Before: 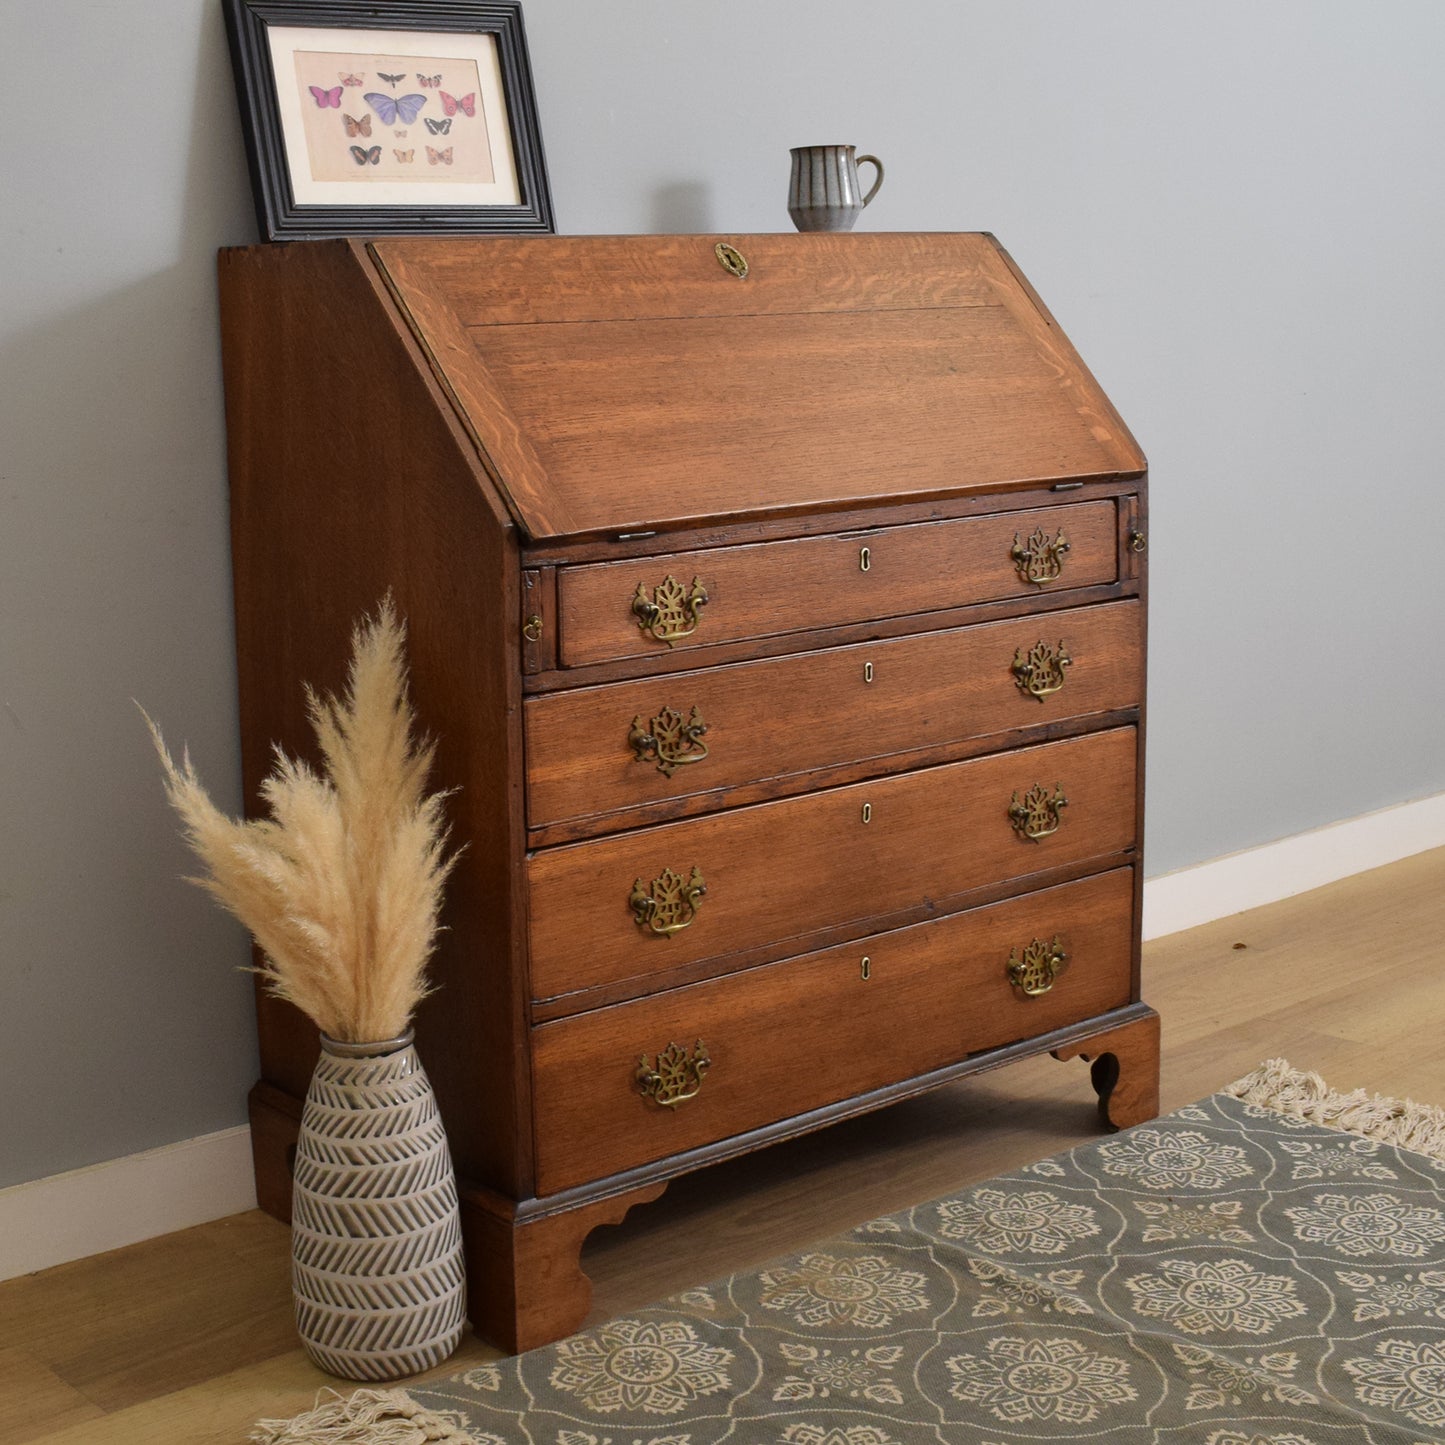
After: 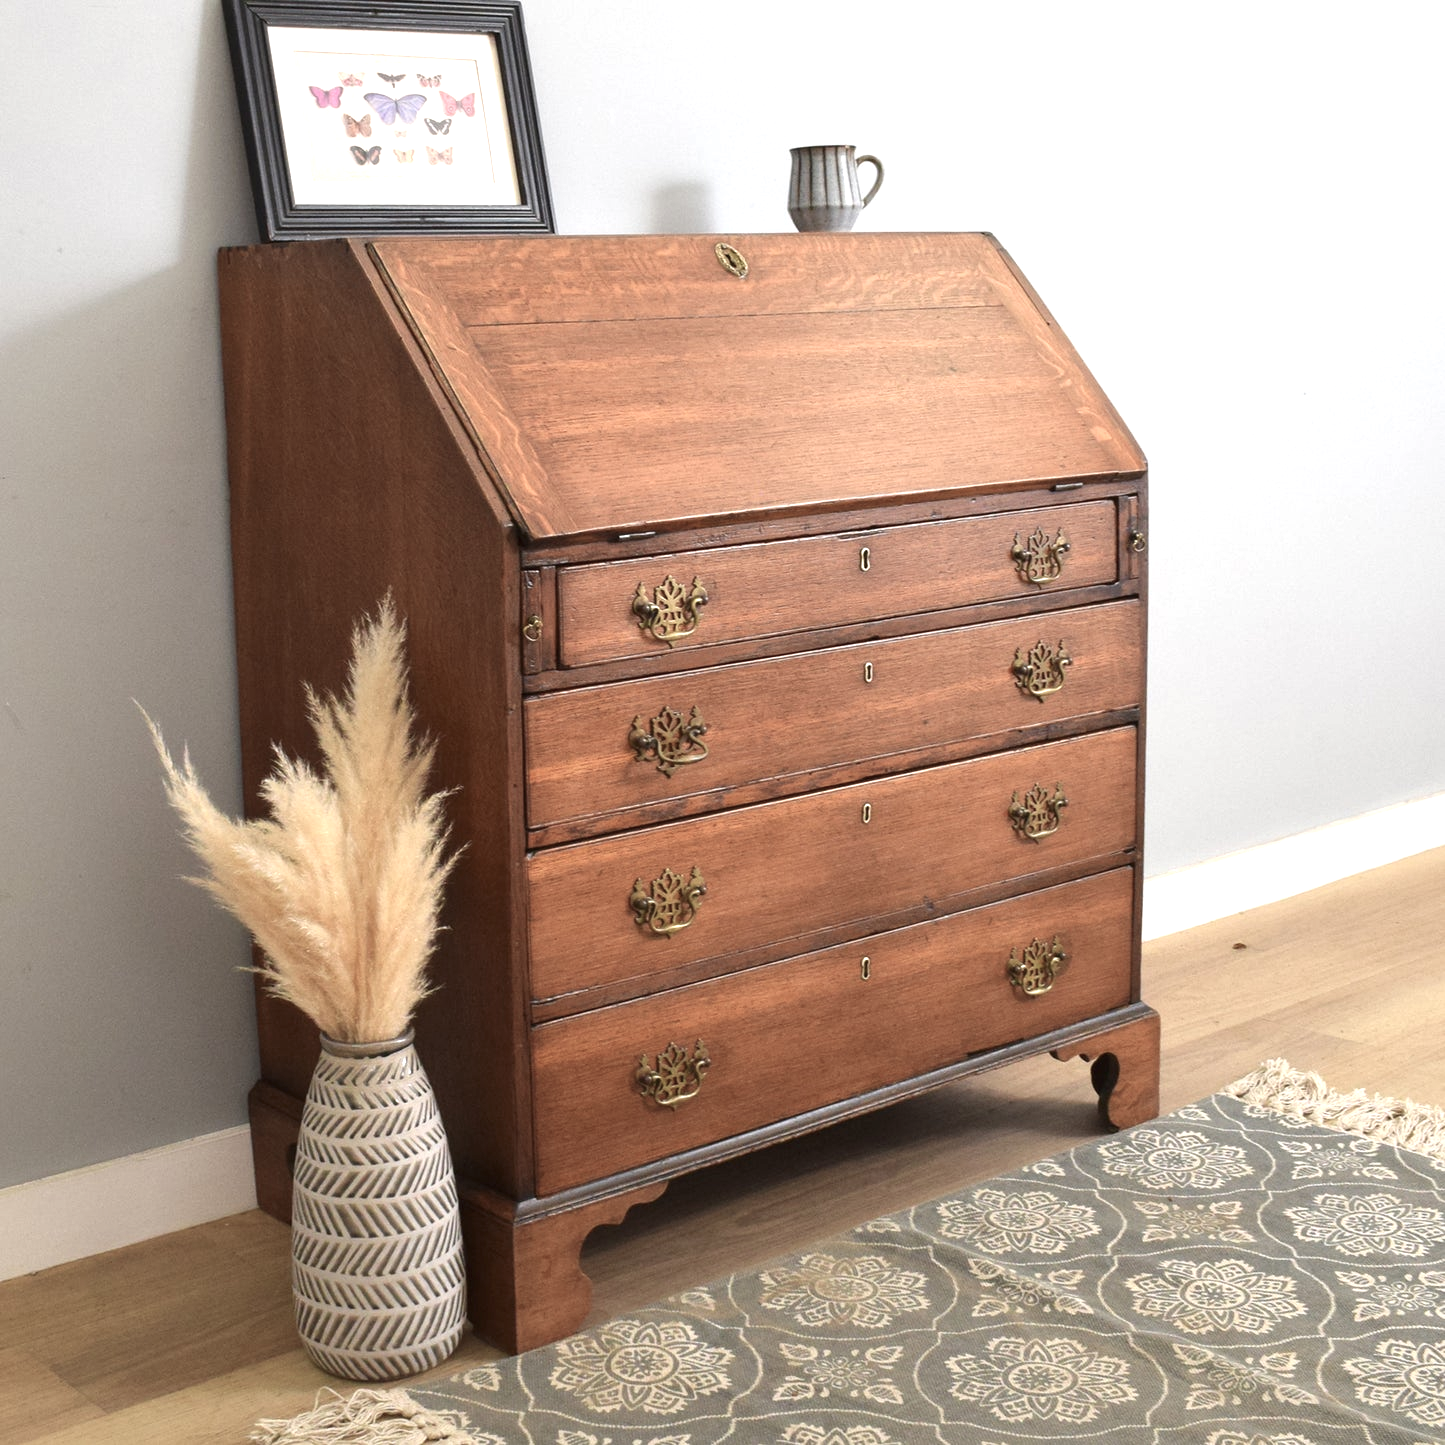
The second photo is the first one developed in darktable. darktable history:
exposure: black level correction 0, exposure 1.015 EV, compensate exposure bias true, compensate highlight preservation false
color balance rgb: perceptual saturation grading › global saturation -27.591%
